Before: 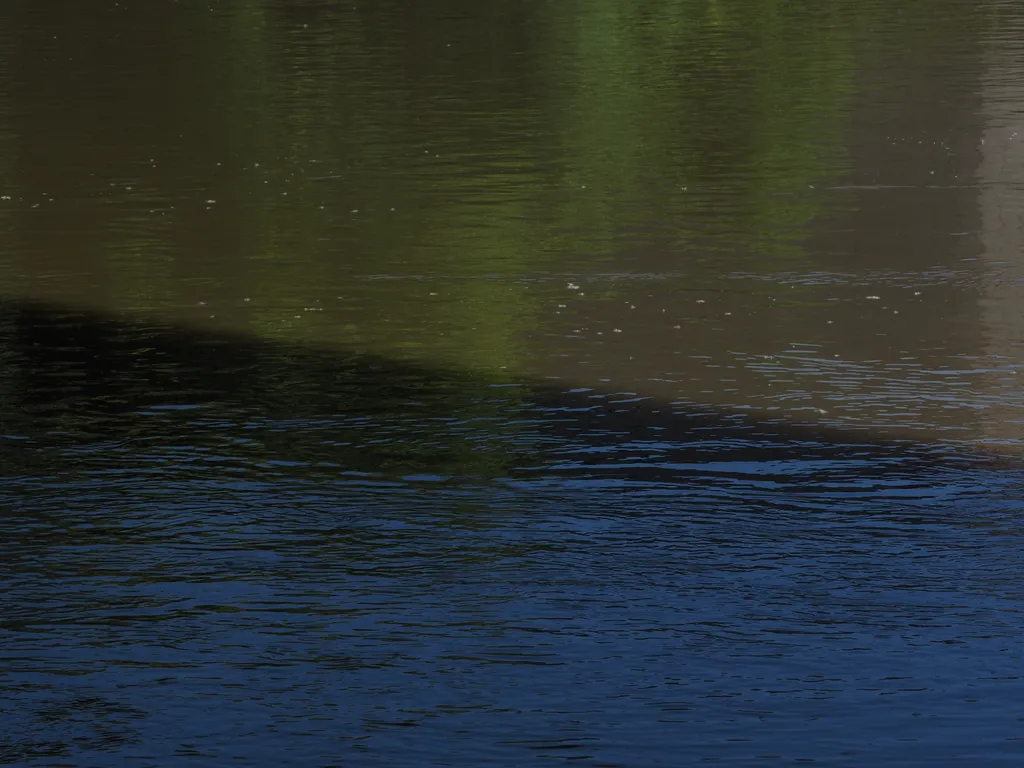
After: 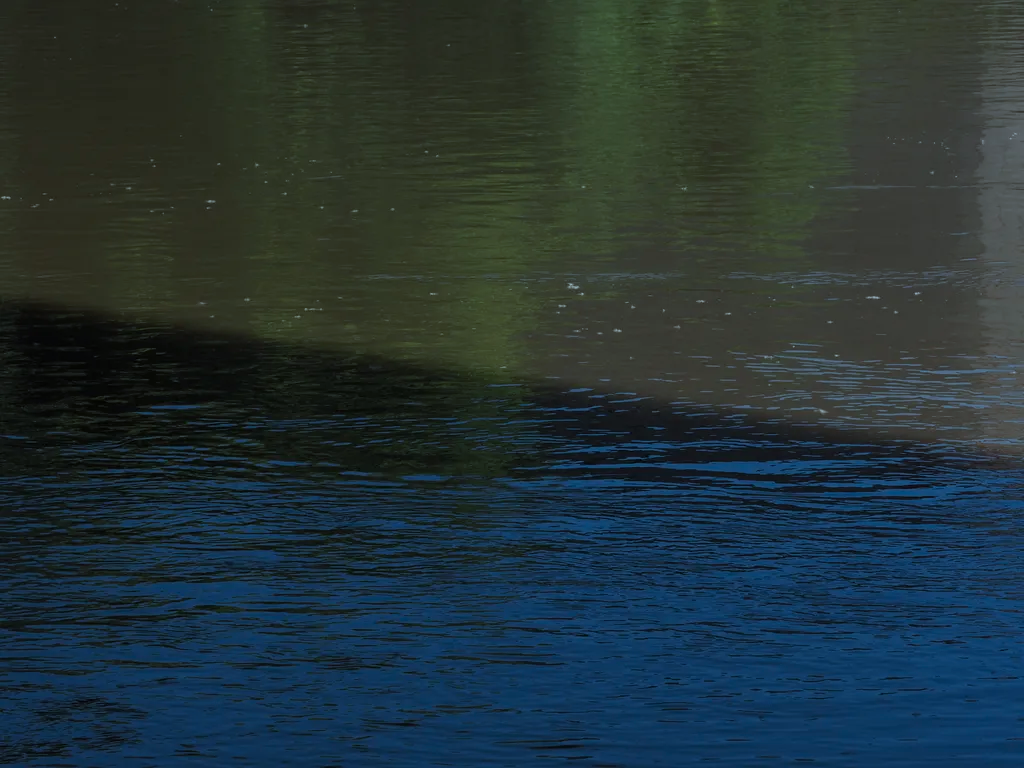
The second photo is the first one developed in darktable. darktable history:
color correction: highlights a* -9.86, highlights b* -20.93
